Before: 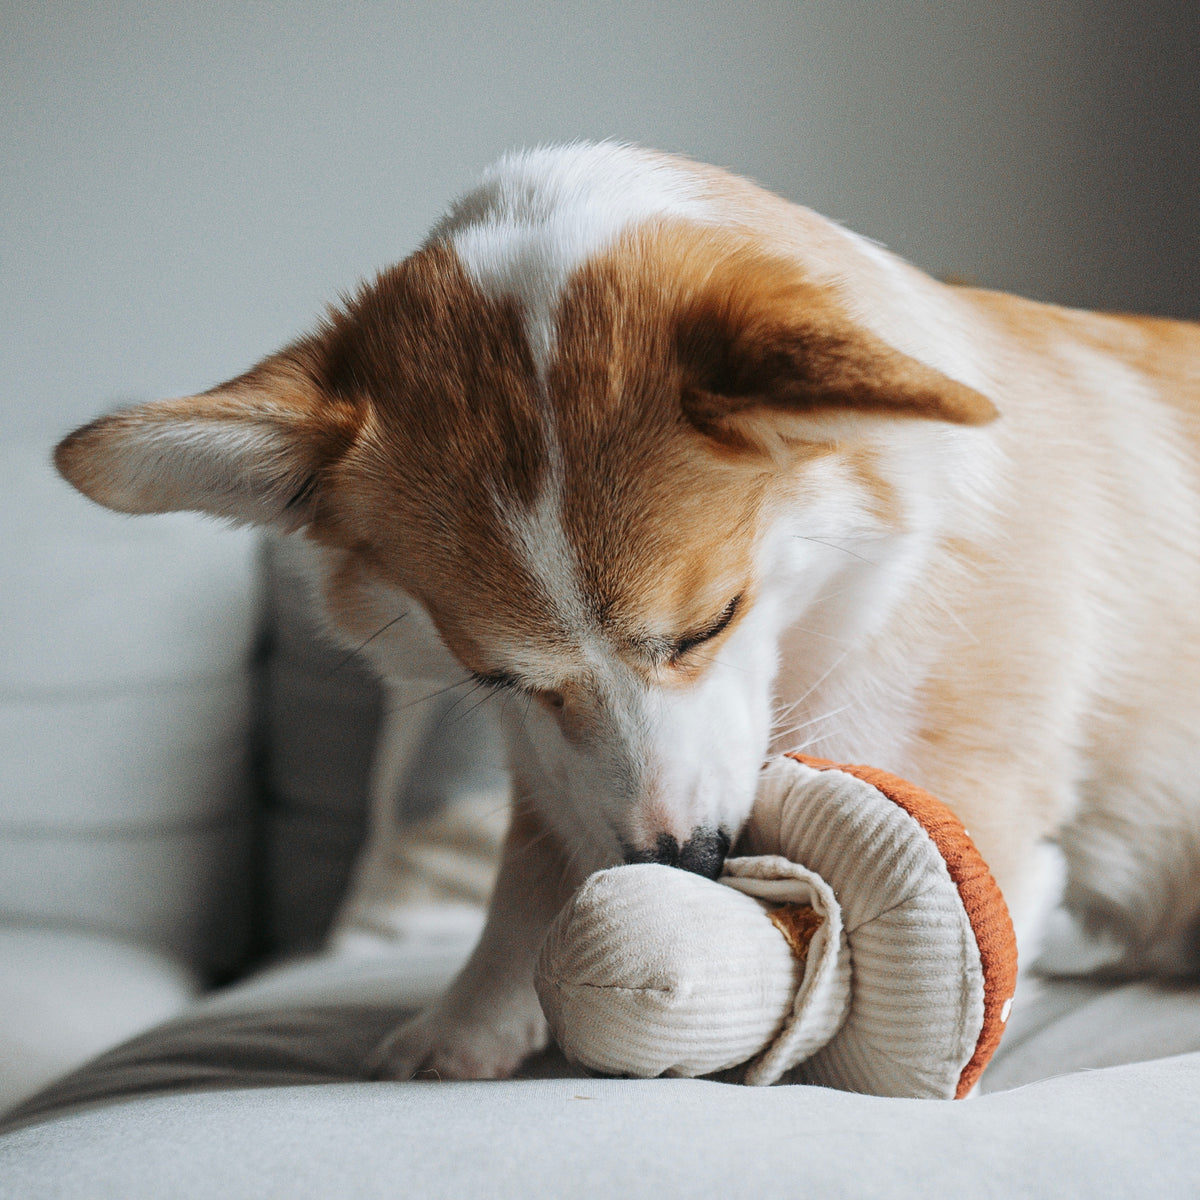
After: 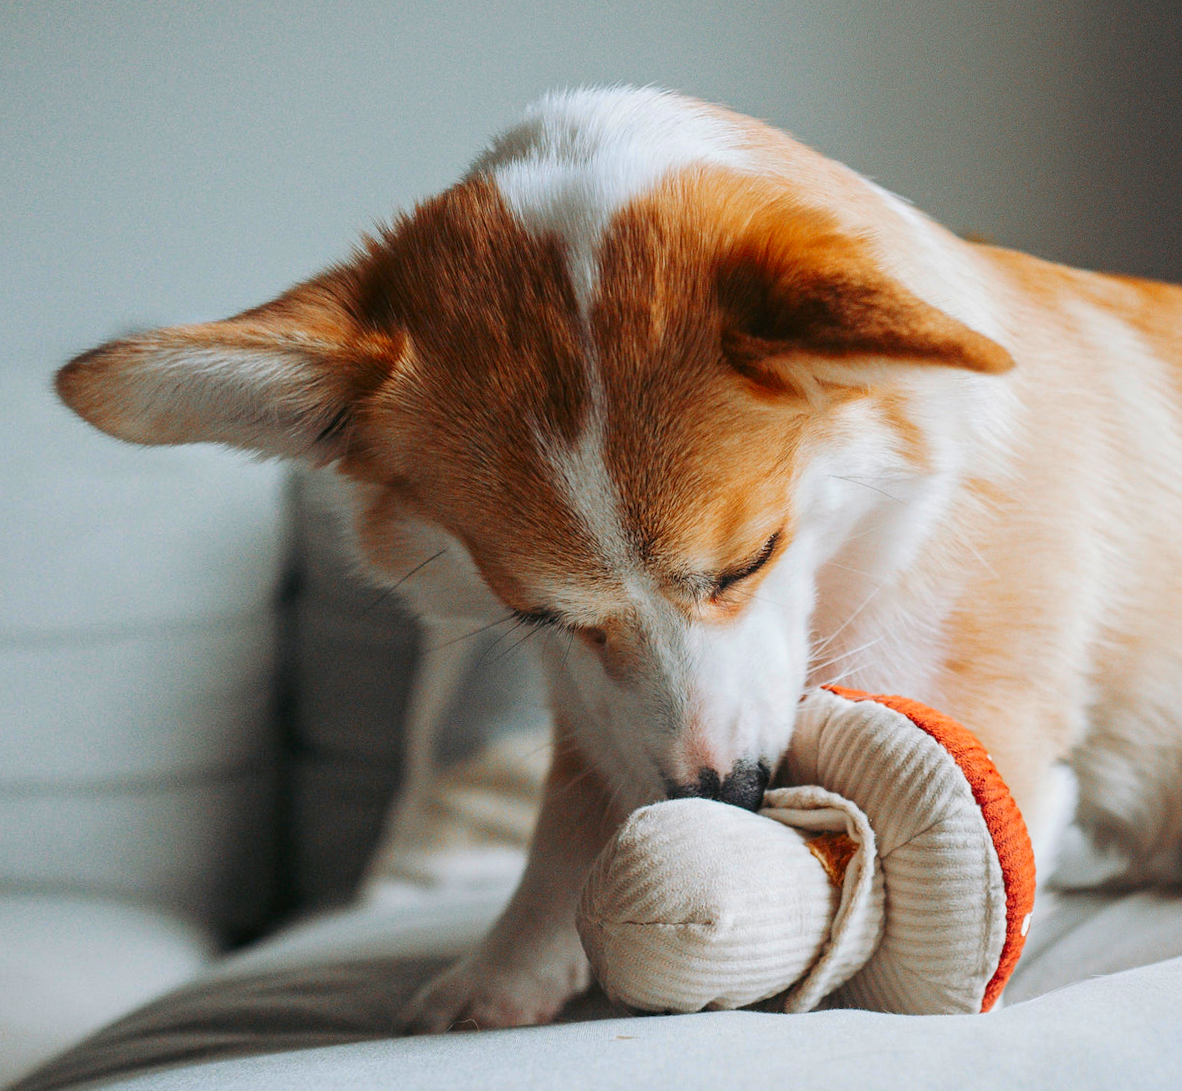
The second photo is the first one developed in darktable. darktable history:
rotate and perspective: rotation -0.013°, lens shift (vertical) -0.027, lens shift (horizontal) 0.178, crop left 0.016, crop right 0.989, crop top 0.082, crop bottom 0.918
color contrast: green-magenta contrast 1.69, blue-yellow contrast 1.49
